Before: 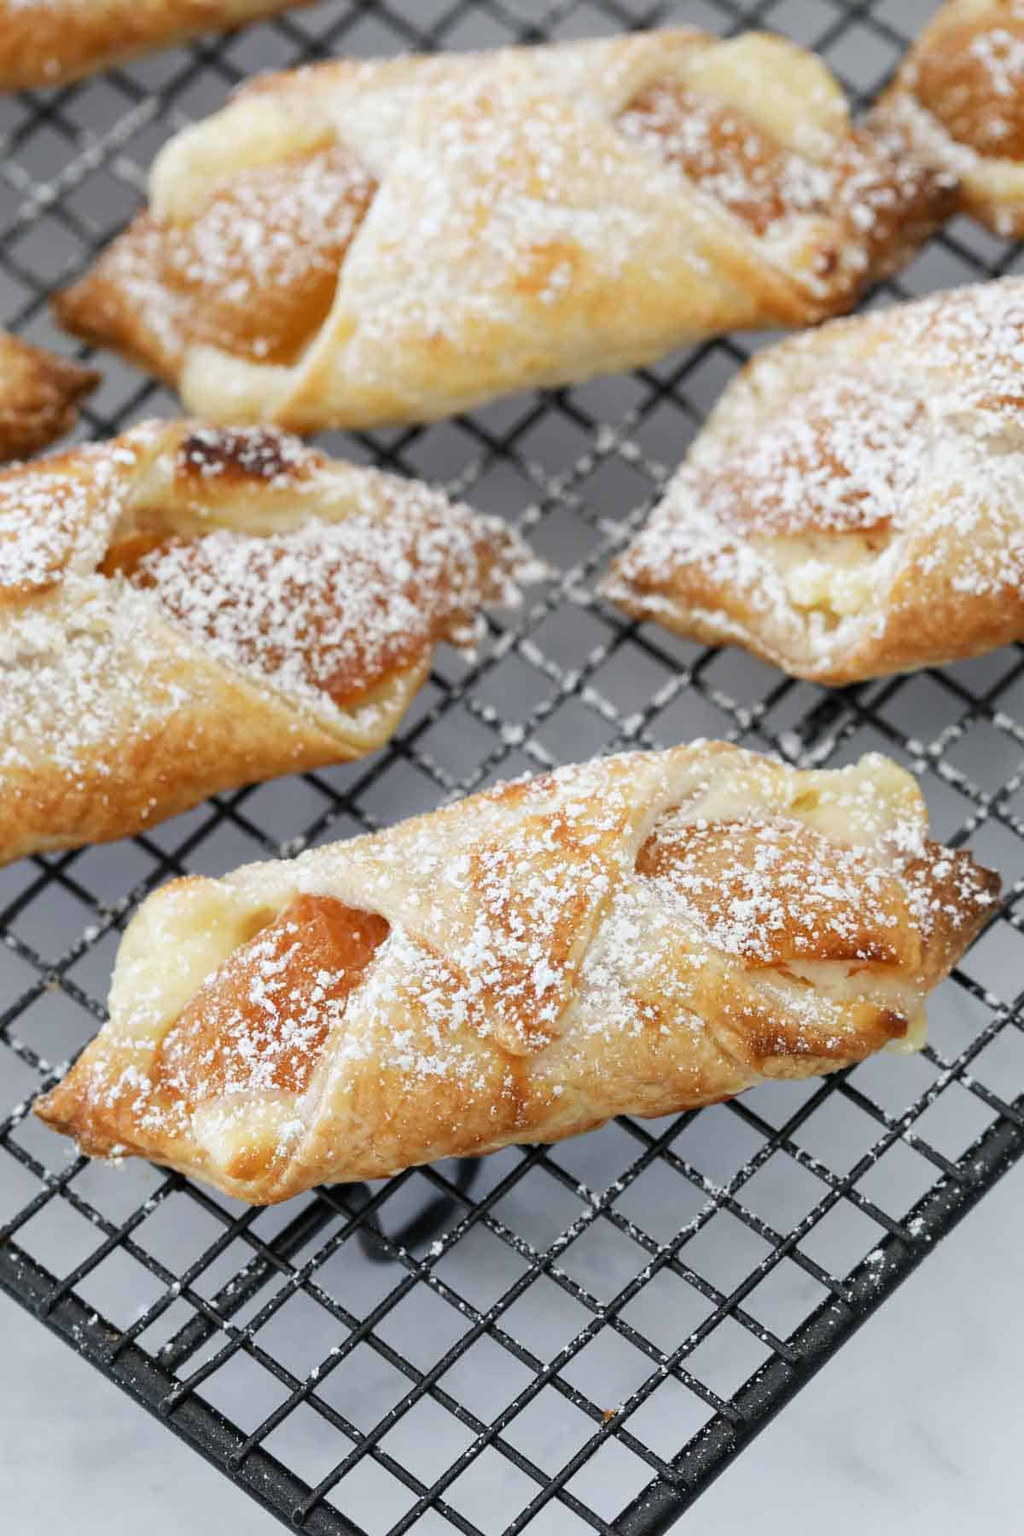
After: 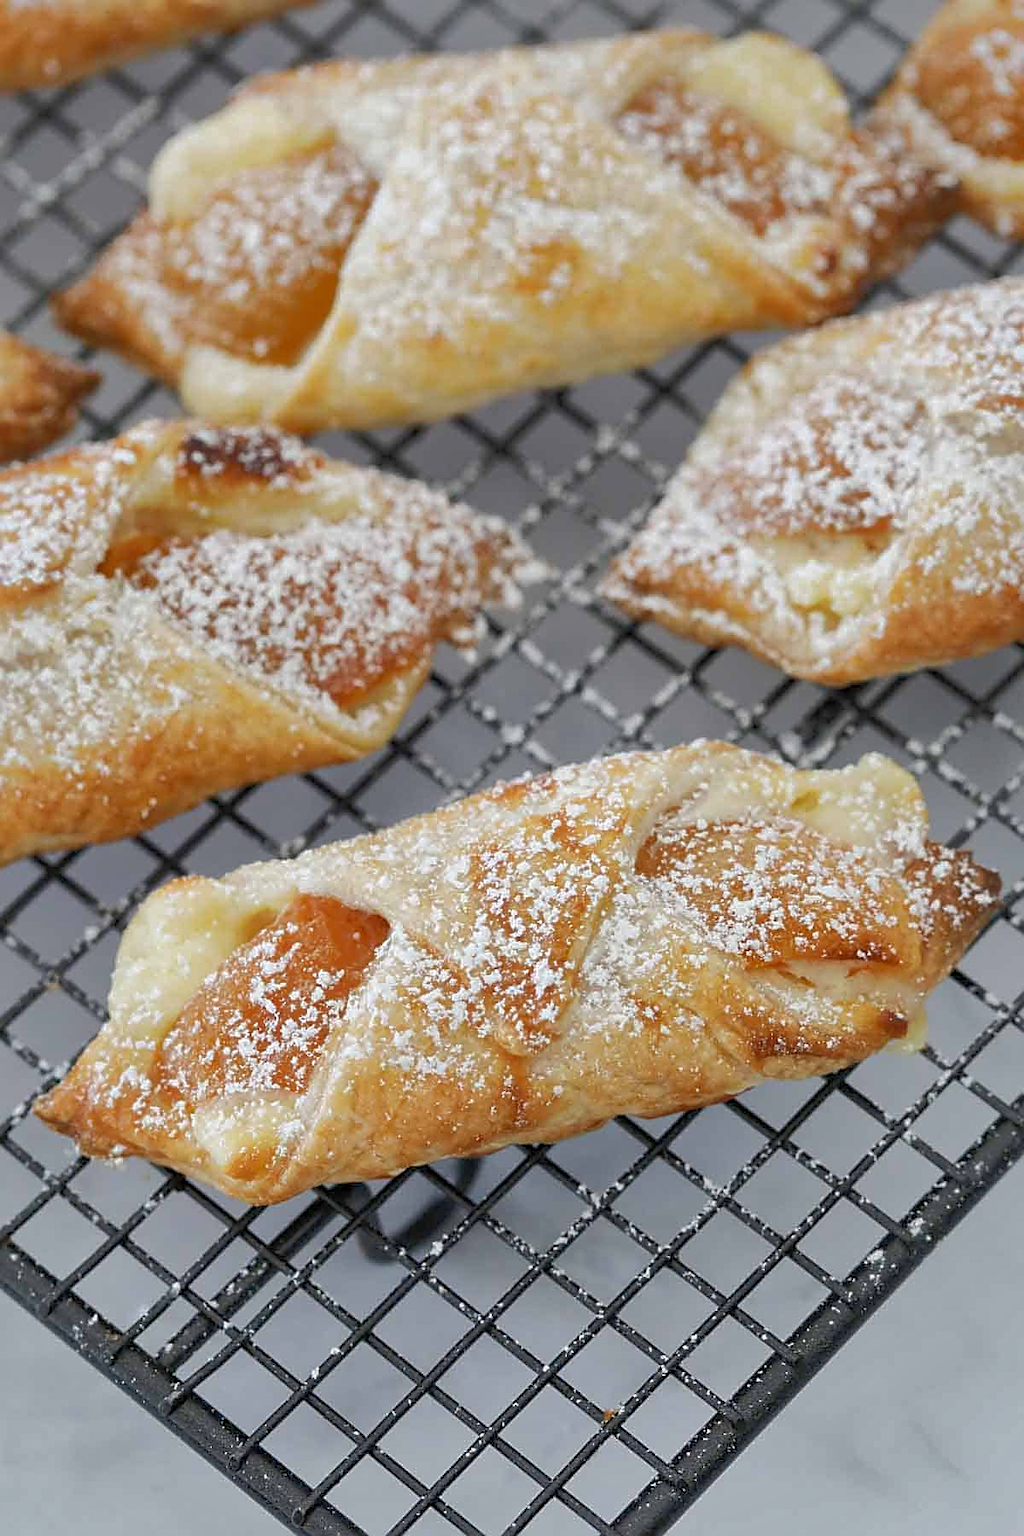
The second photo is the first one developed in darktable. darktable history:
sharpen: on, module defaults
exposure: exposure -0.04 EV, compensate highlight preservation false
shadows and highlights: shadows 60, highlights -60
